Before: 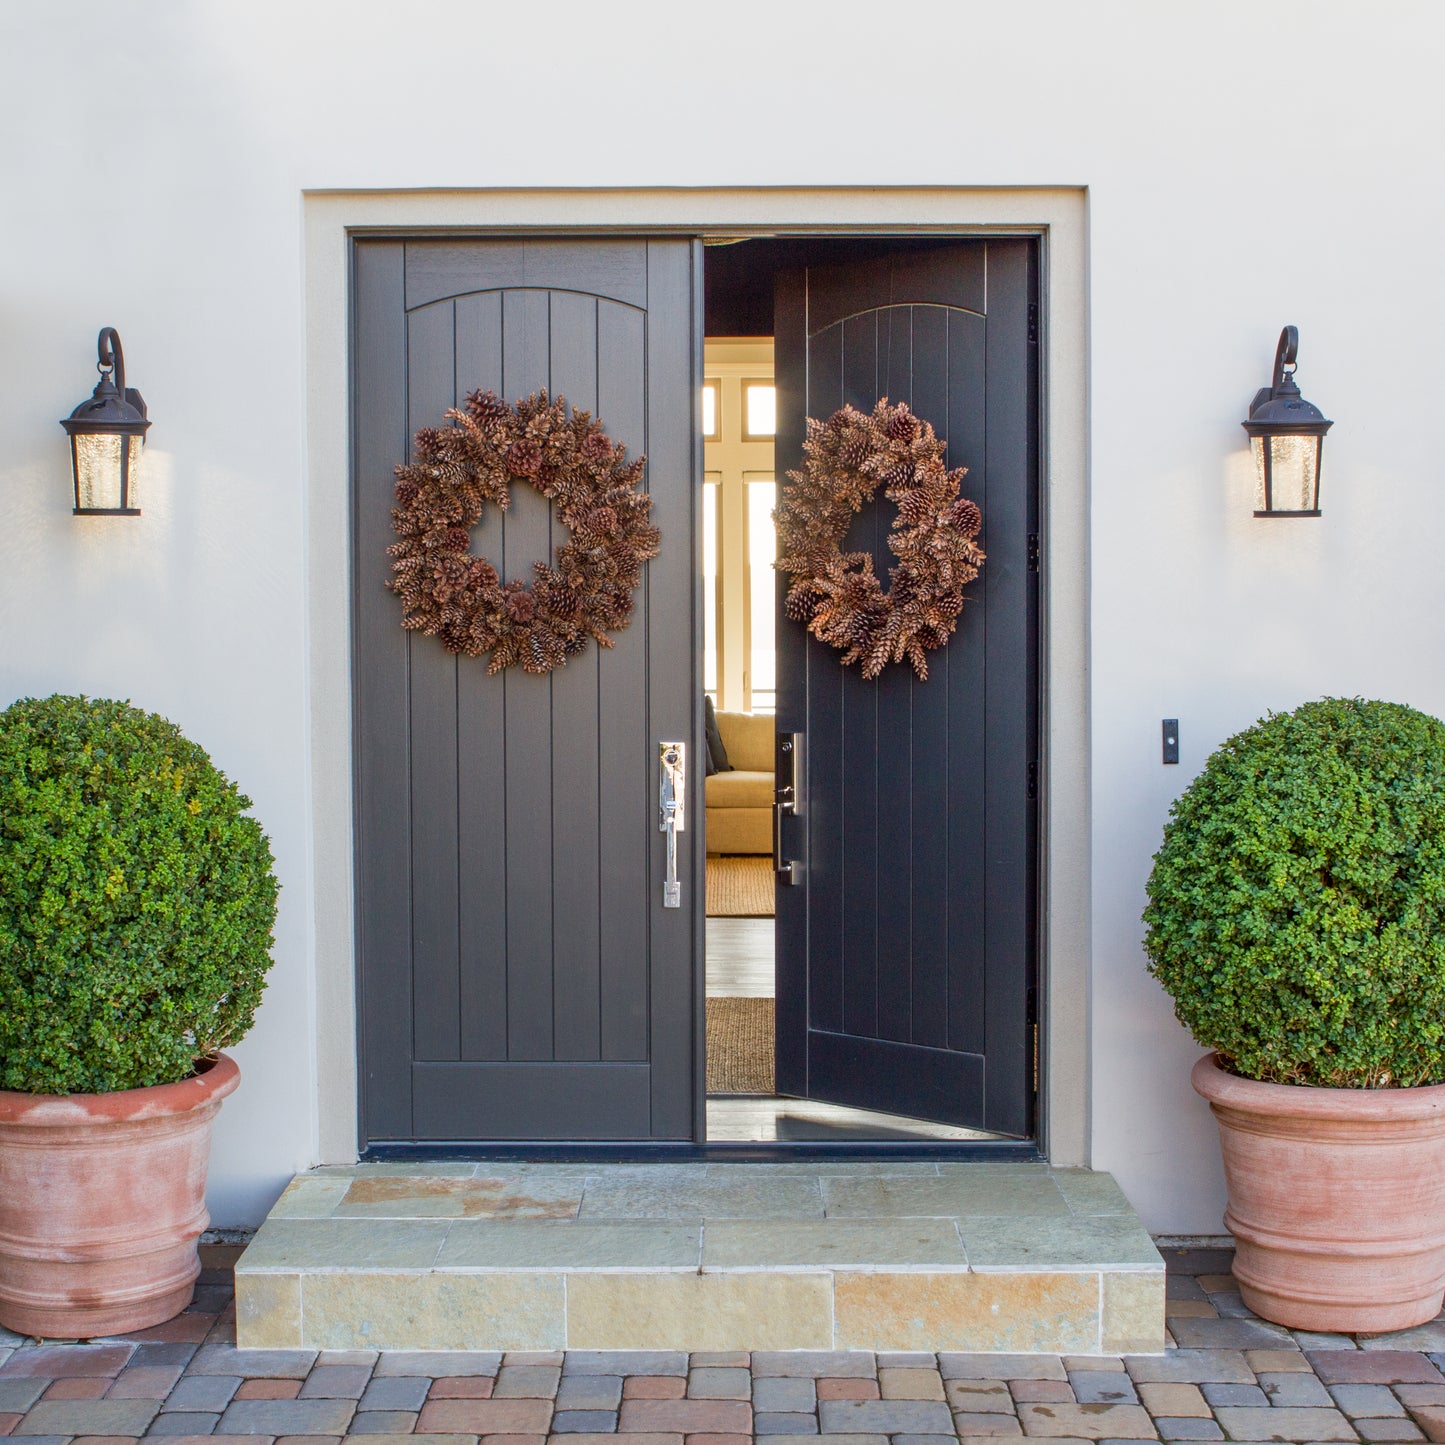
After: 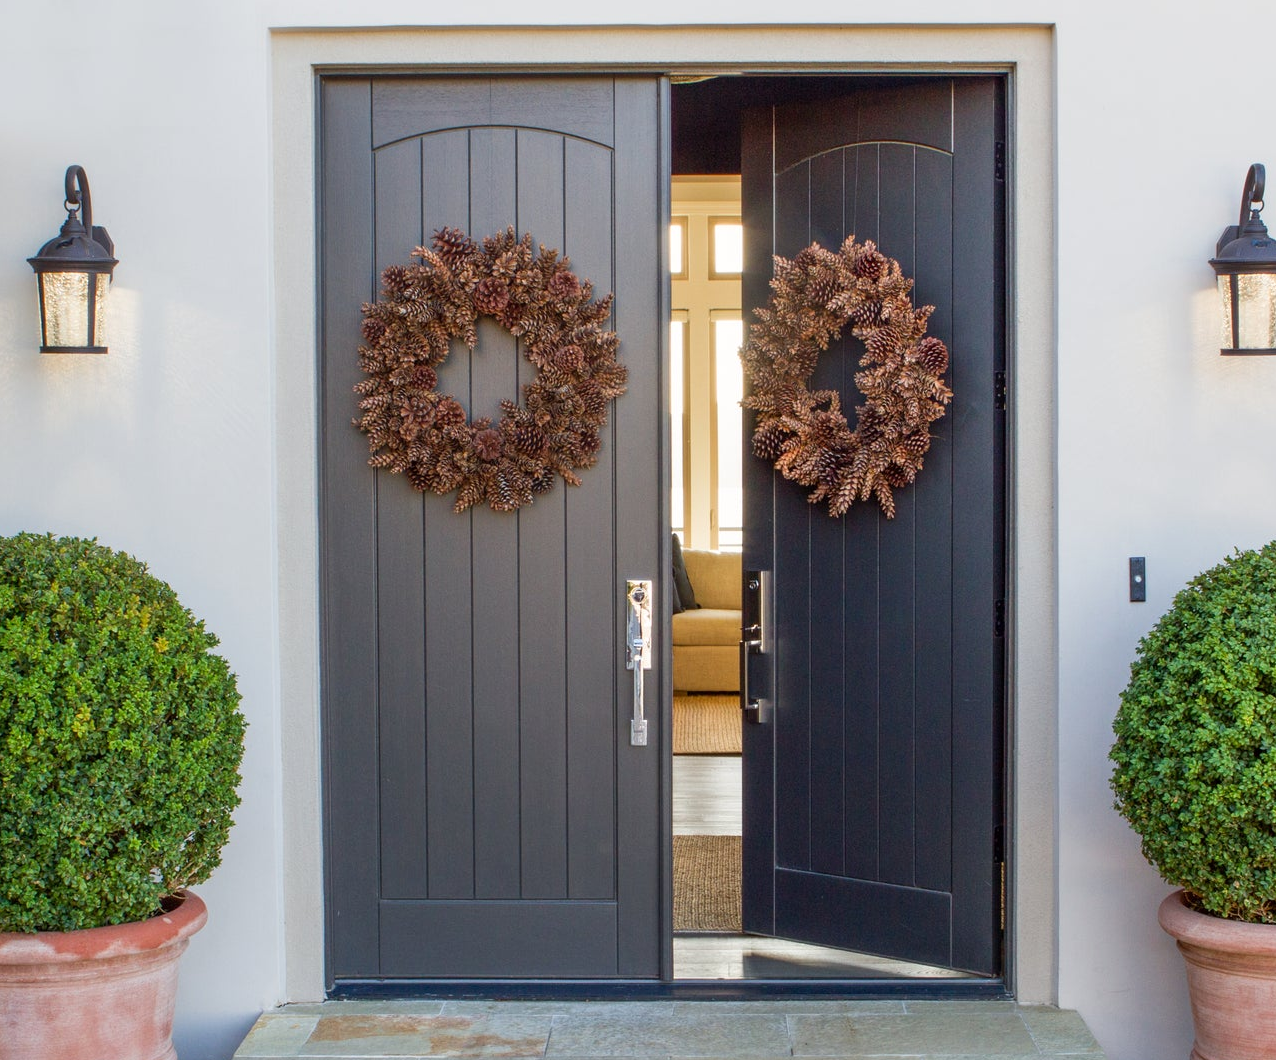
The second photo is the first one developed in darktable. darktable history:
crop and rotate: left 2.339%, top 11.221%, right 9.314%, bottom 15.374%
